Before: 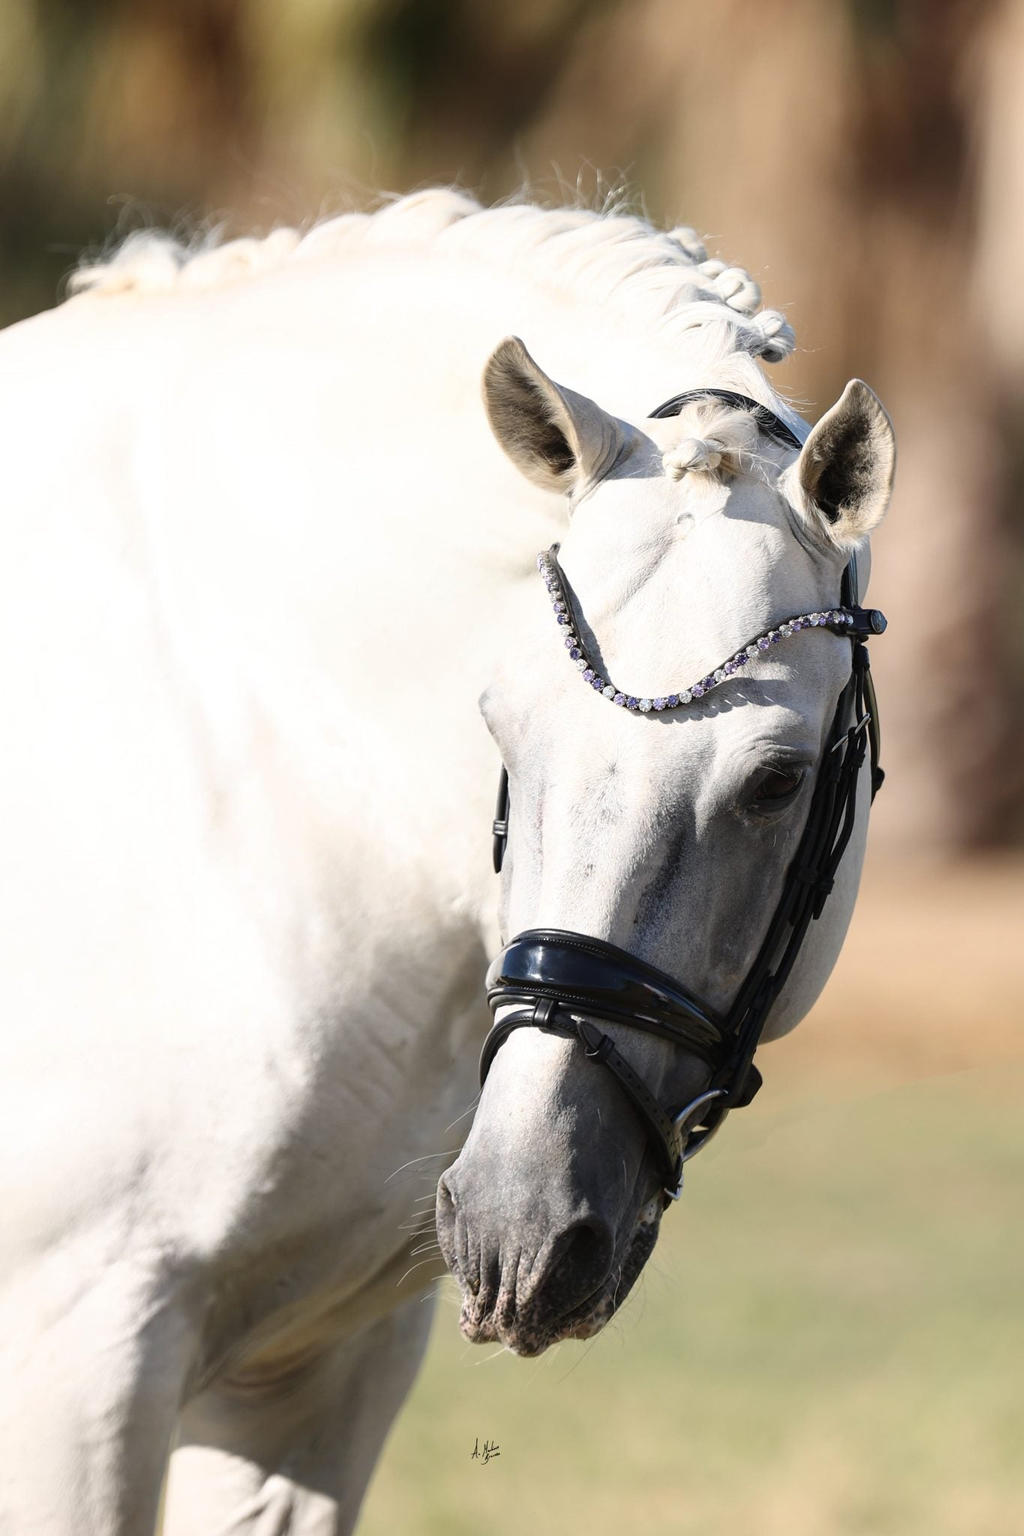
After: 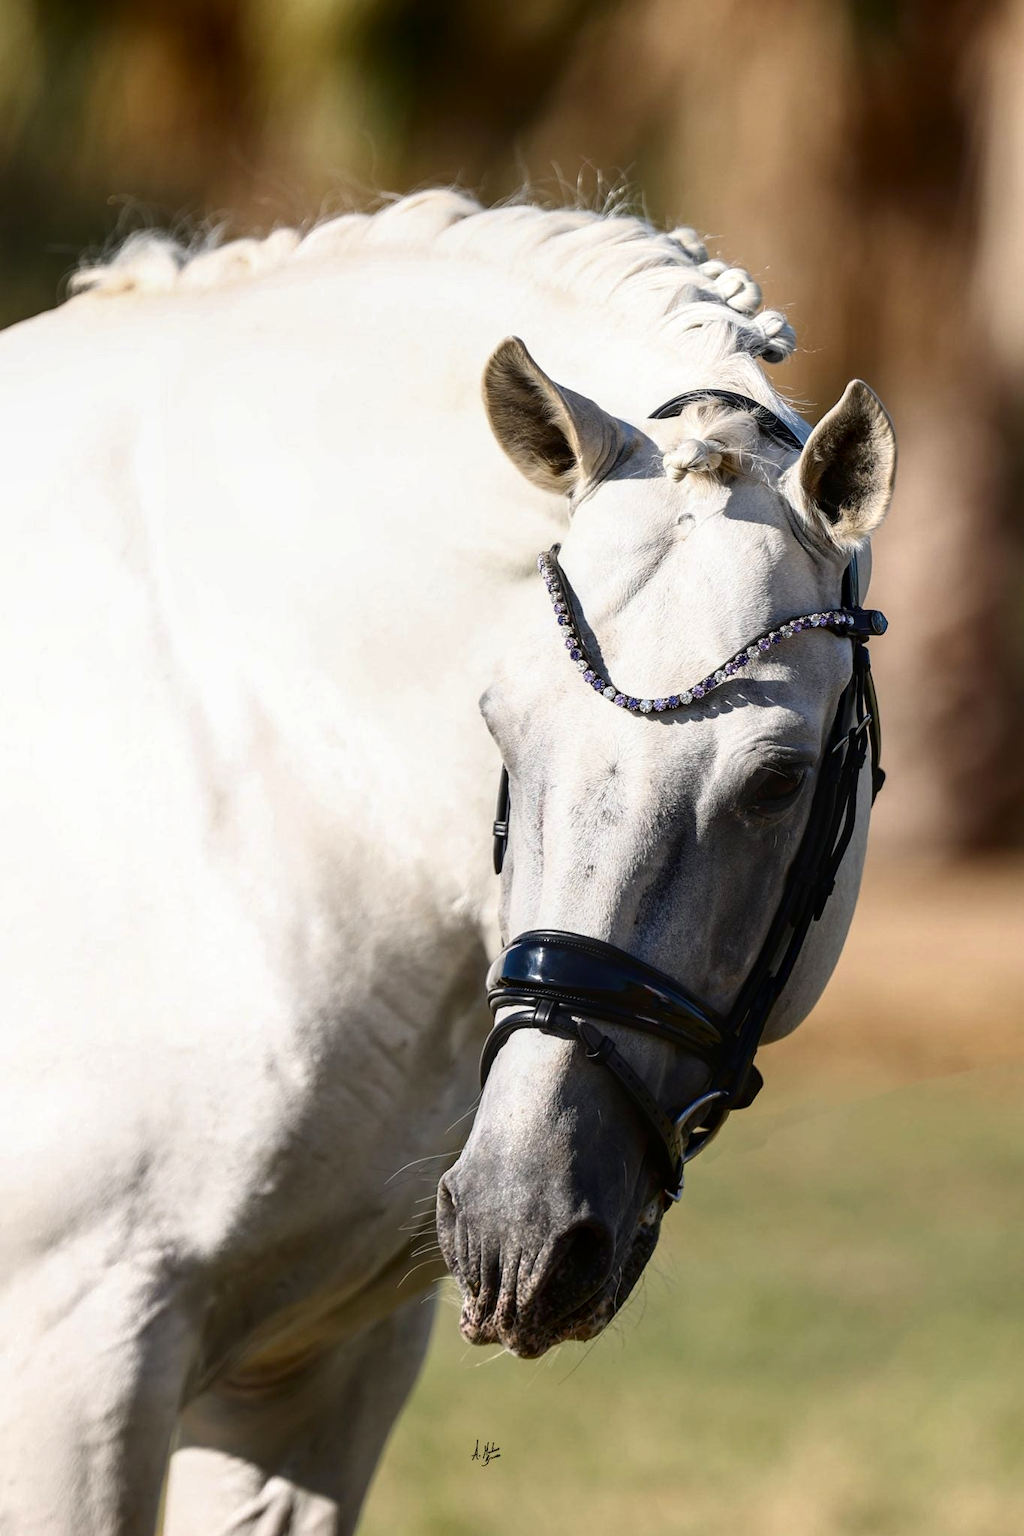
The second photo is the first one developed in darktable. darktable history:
contrast brightness saturation: brightness -0.253, saturation 0.2
local contrast: on, module defaults
crop: bottom 0.07%
